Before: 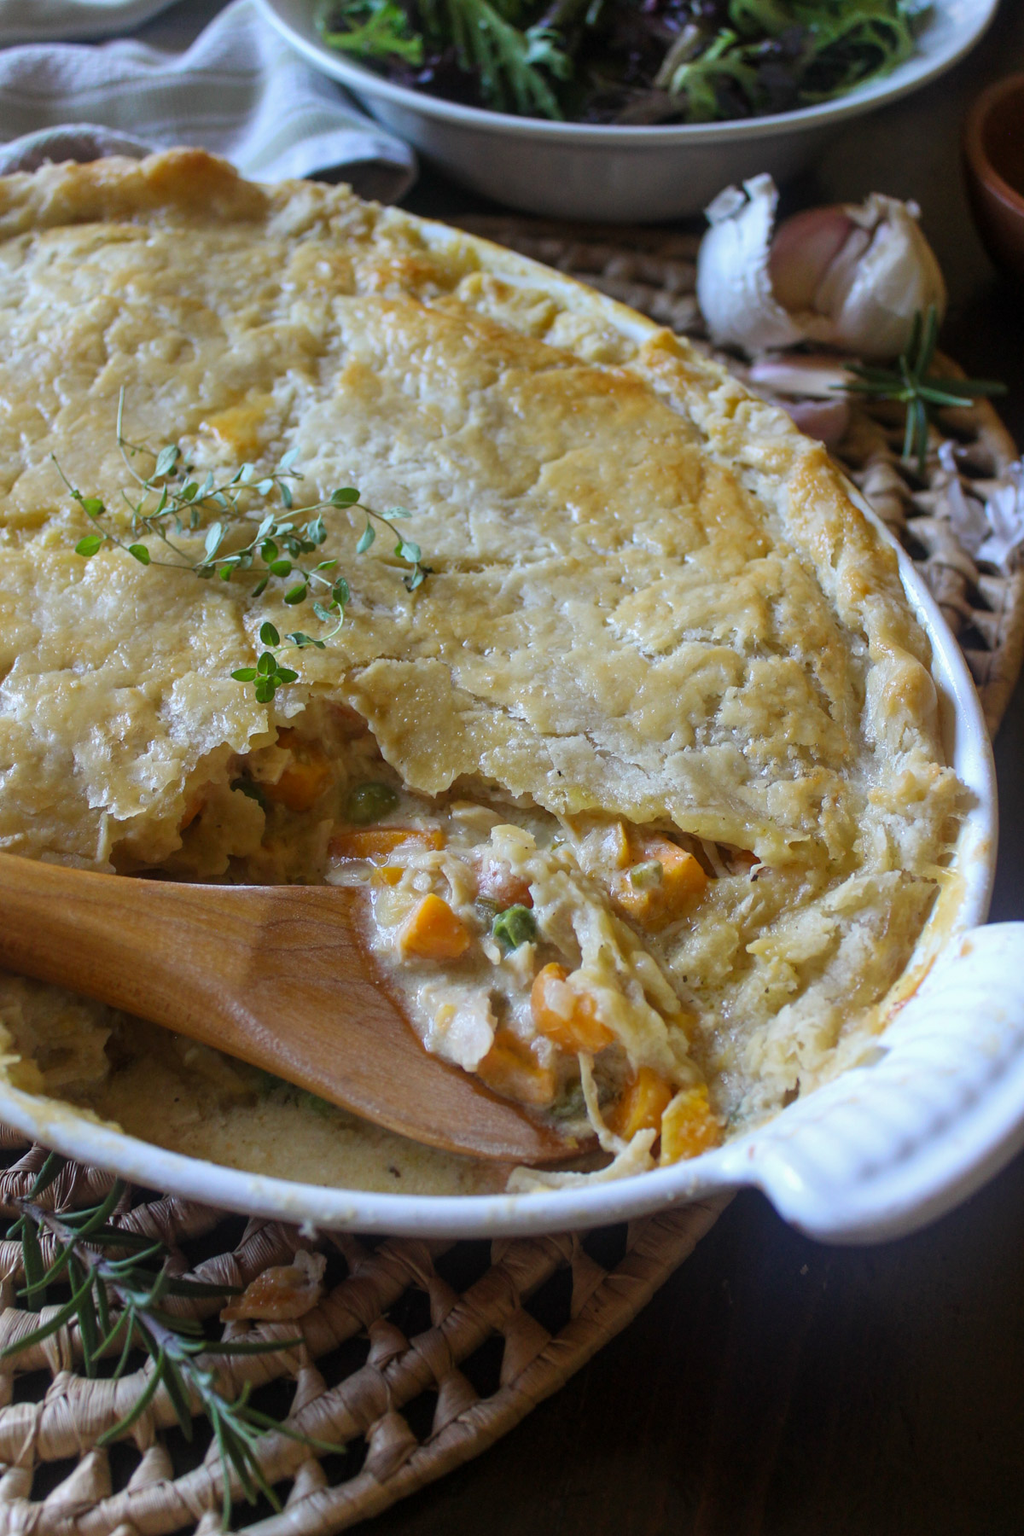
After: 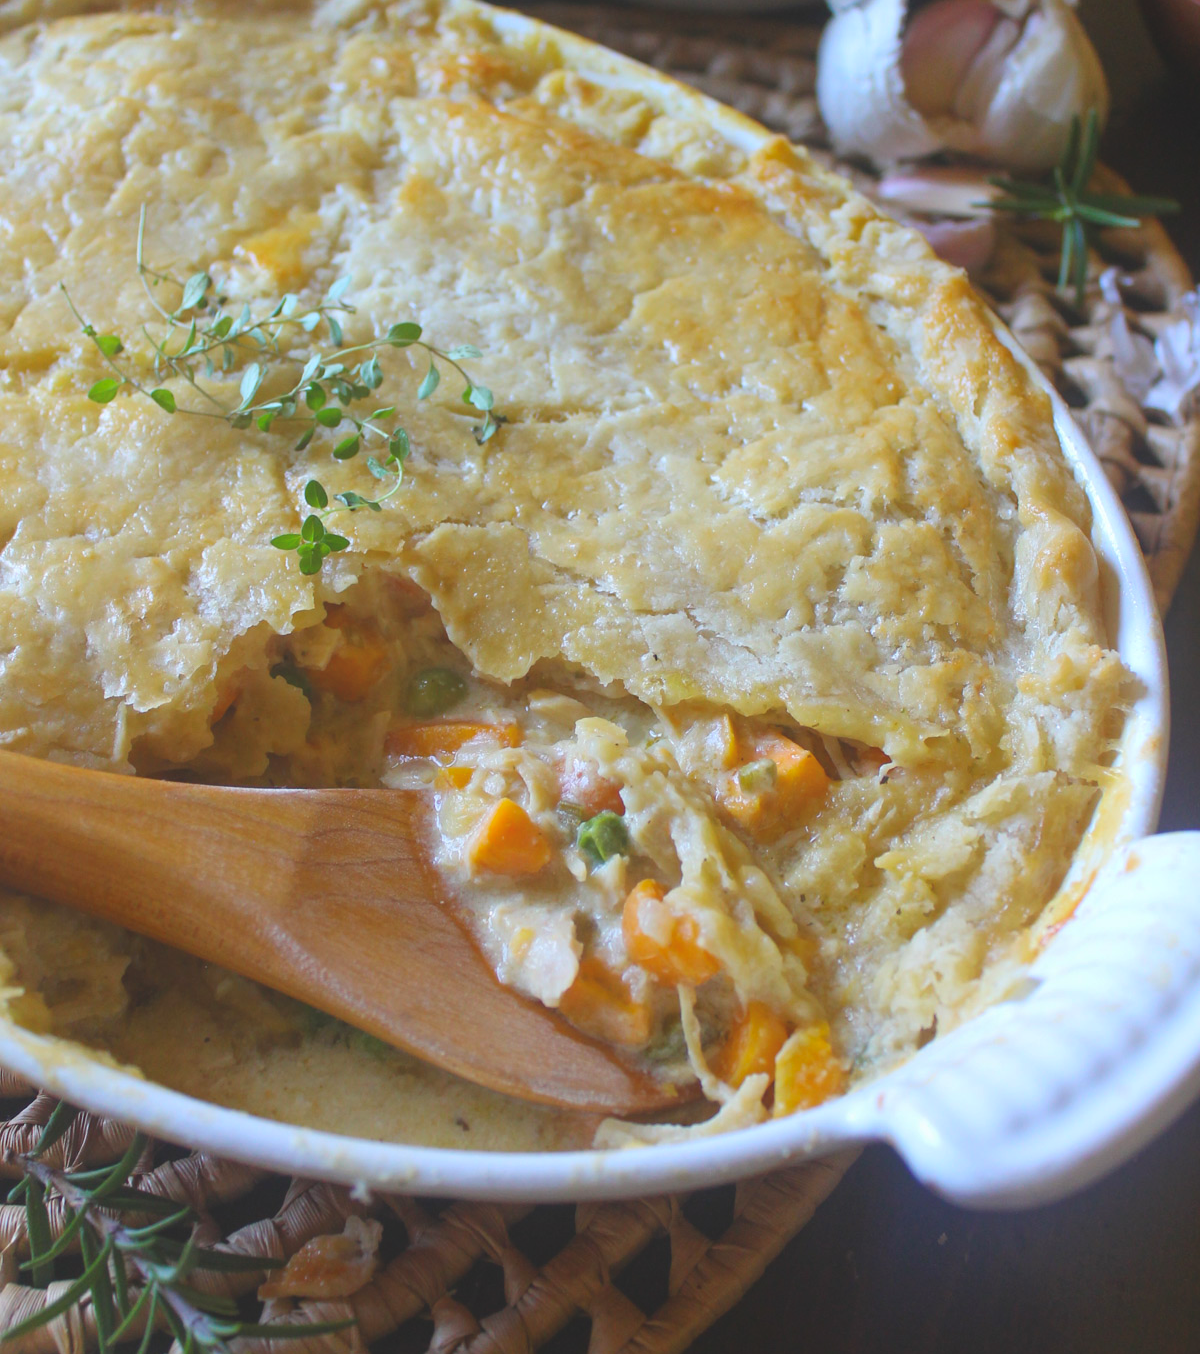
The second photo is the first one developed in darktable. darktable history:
crop: top 13.837%, bottom 10.886%
local contrast: detail 69%
exposure: black level correction -0.002, exposure 0.541 EV, compensate highlight preservation false
